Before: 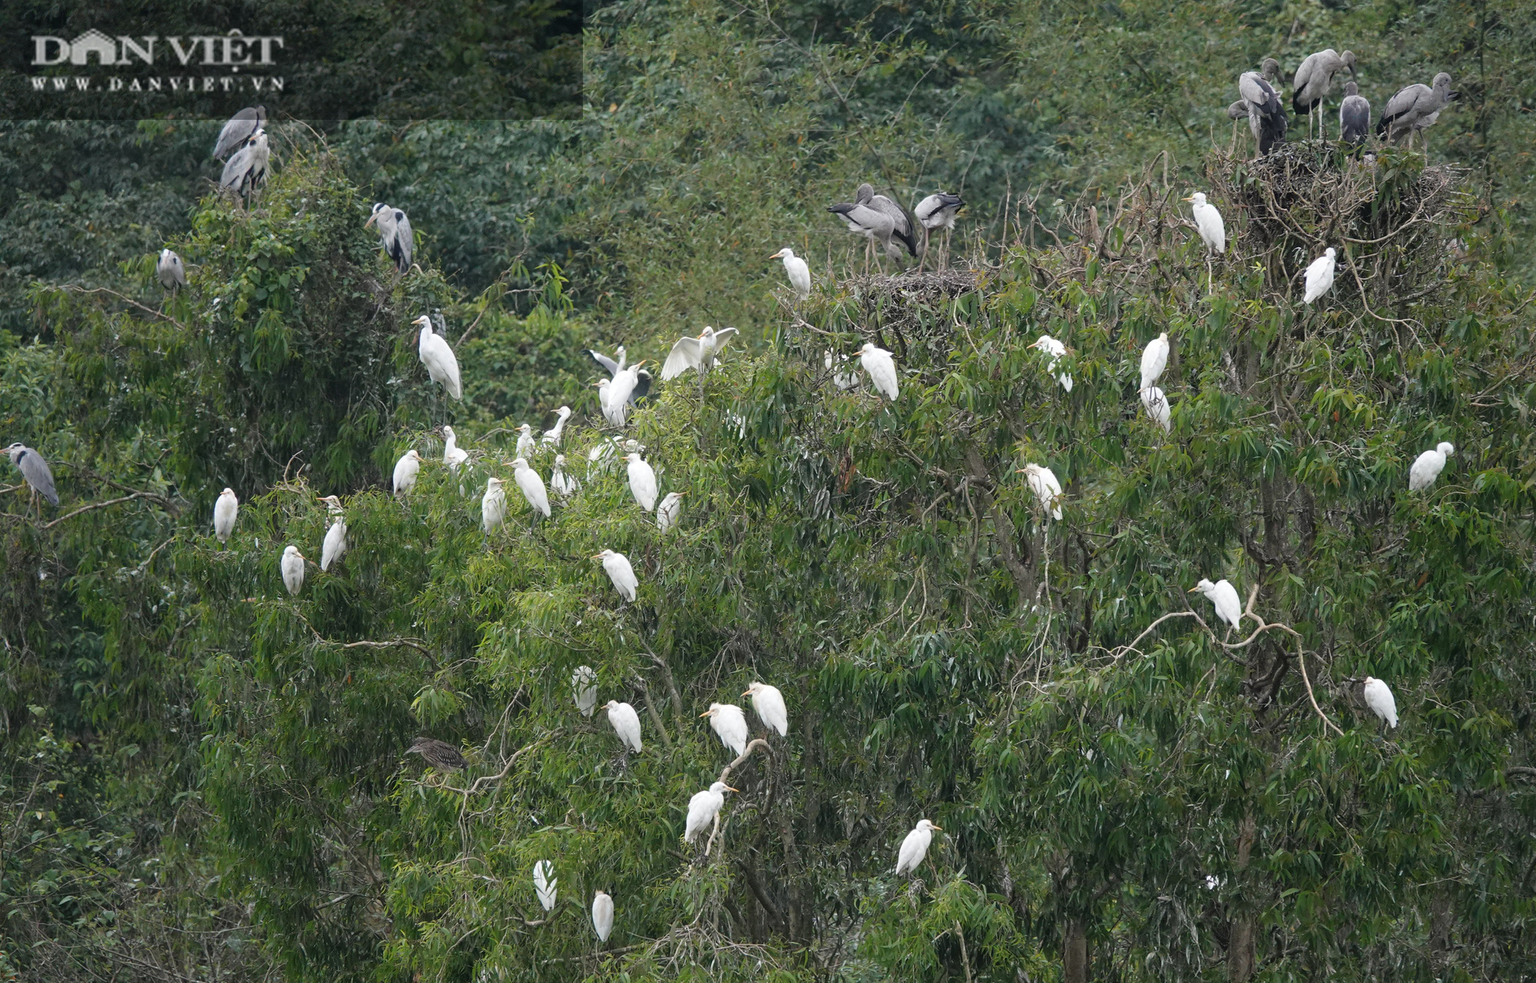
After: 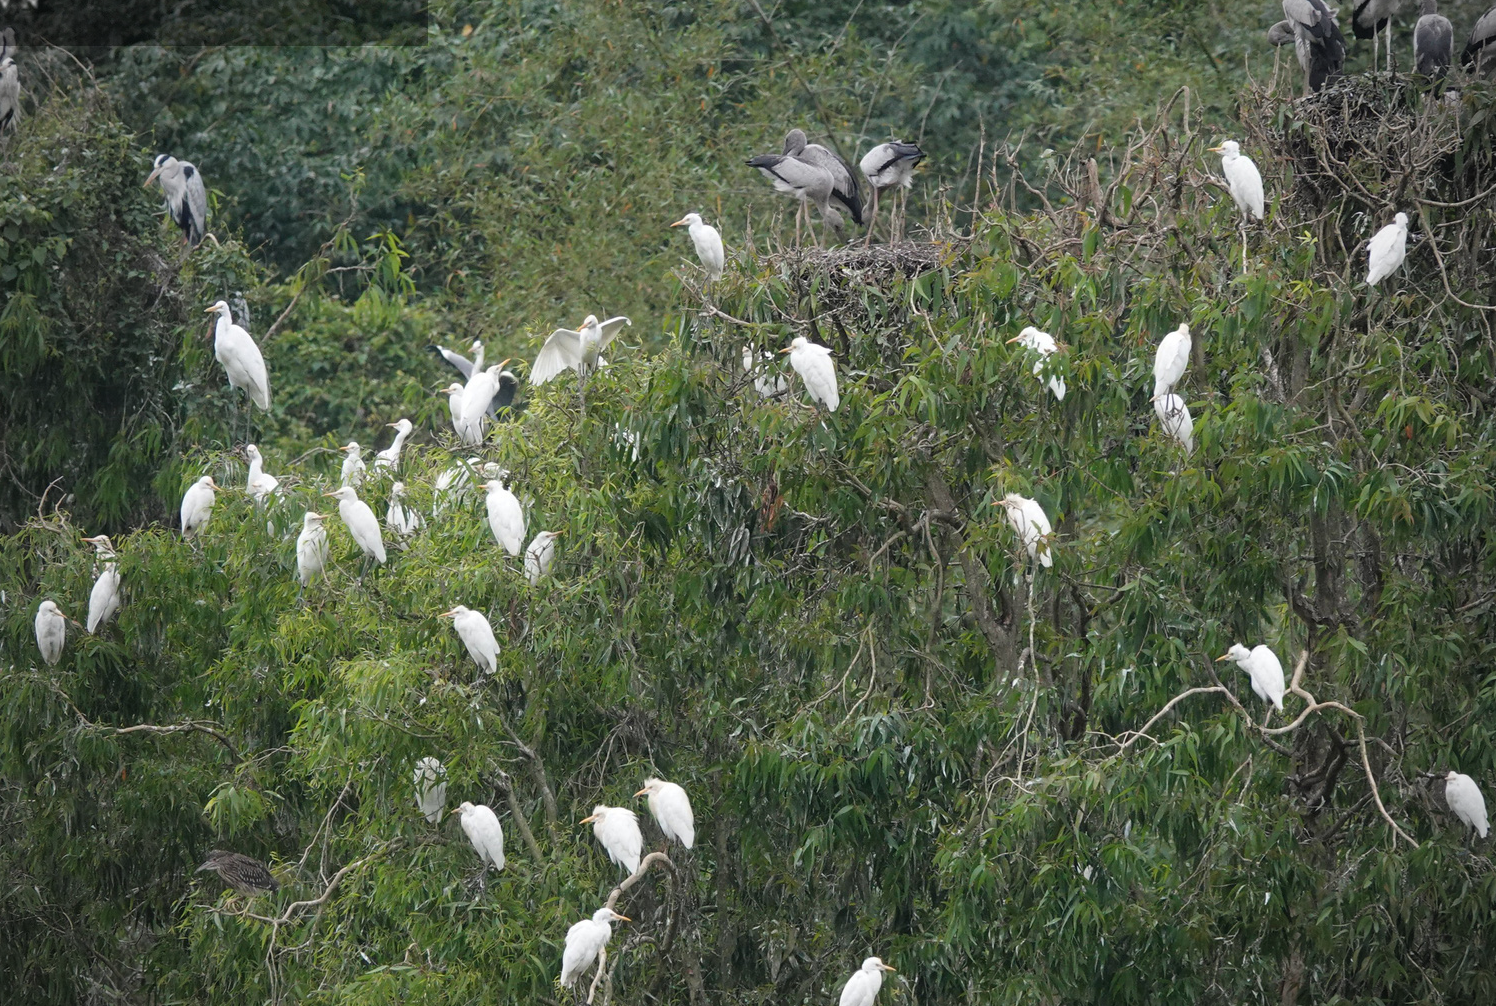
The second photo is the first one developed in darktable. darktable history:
crop: left 16.586%, top 8.665%, right 8.601%, bottom 12.664%
vignetting: saturation -0.638
